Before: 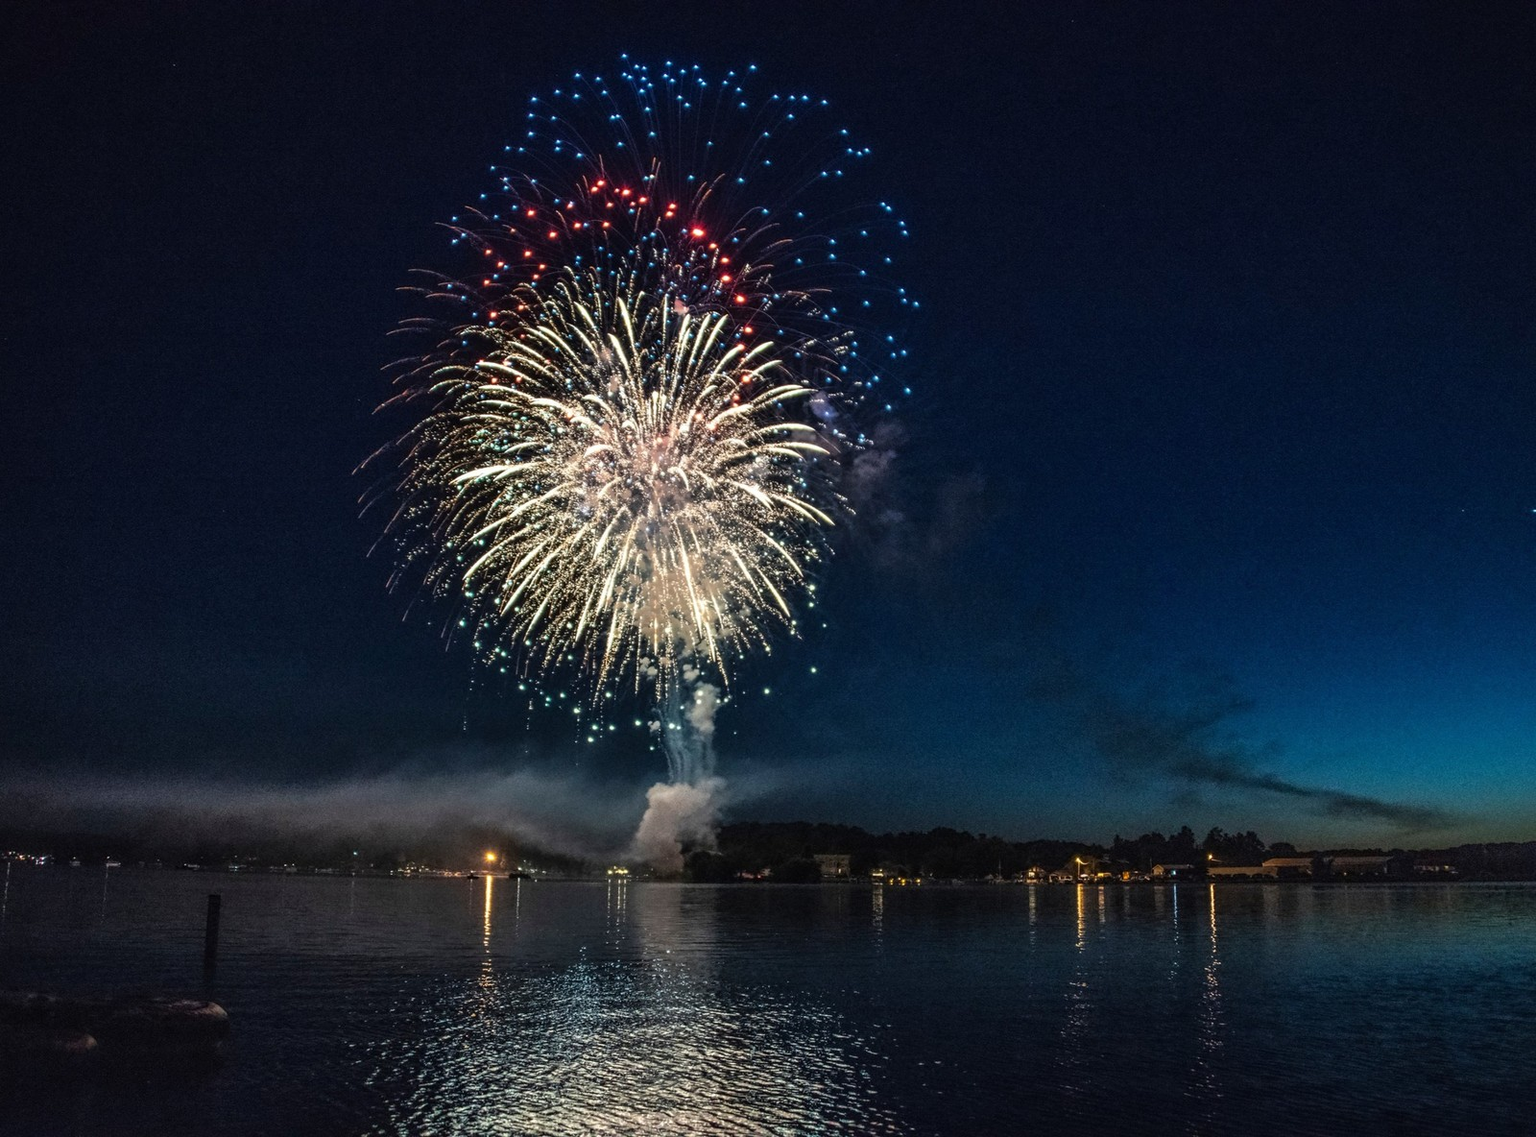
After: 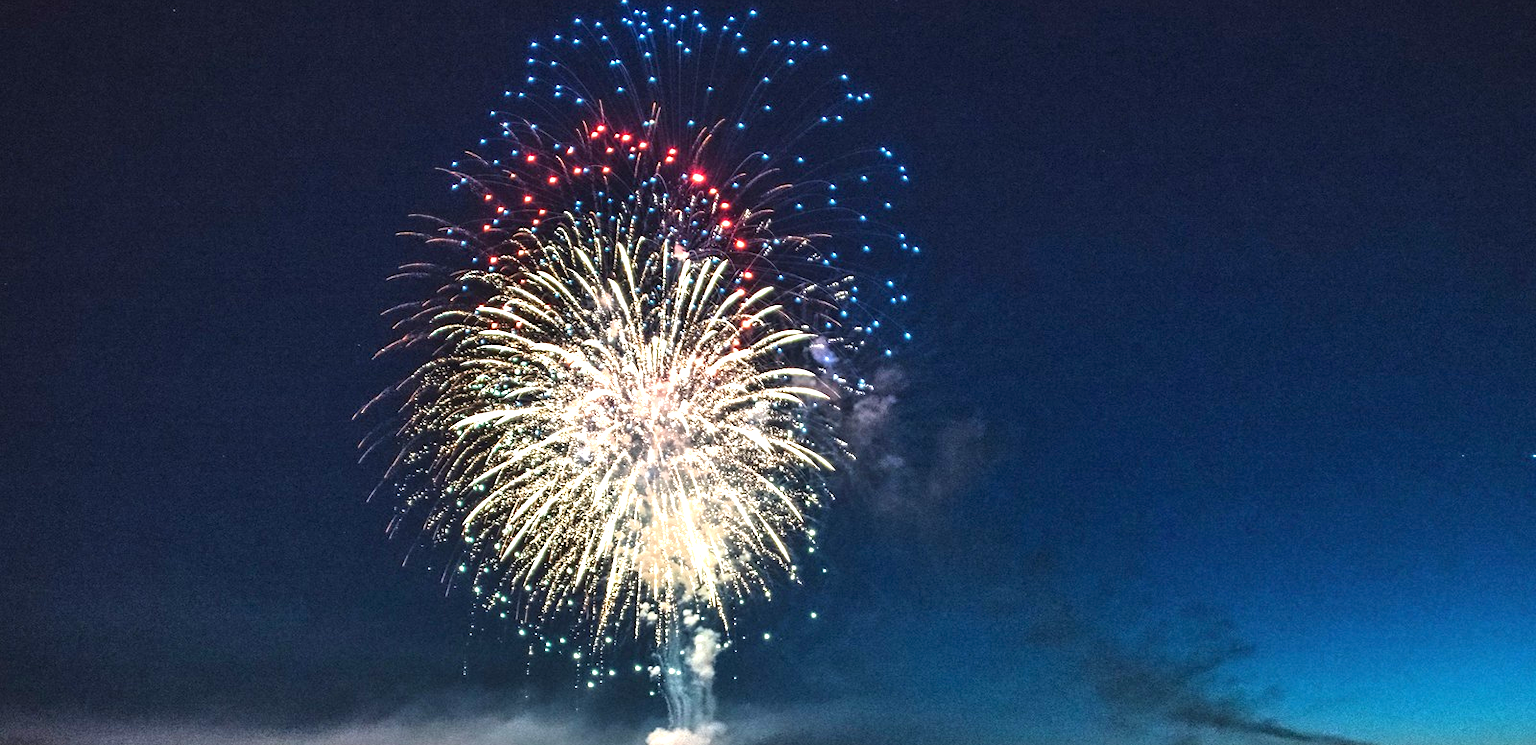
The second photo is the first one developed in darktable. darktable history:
exposure: black level correction 0, exposure 1.5 EV, compensate exposure bias true, compensate highlight preservation false
crop and rotate: top 4.848%, bottom 29.503%
